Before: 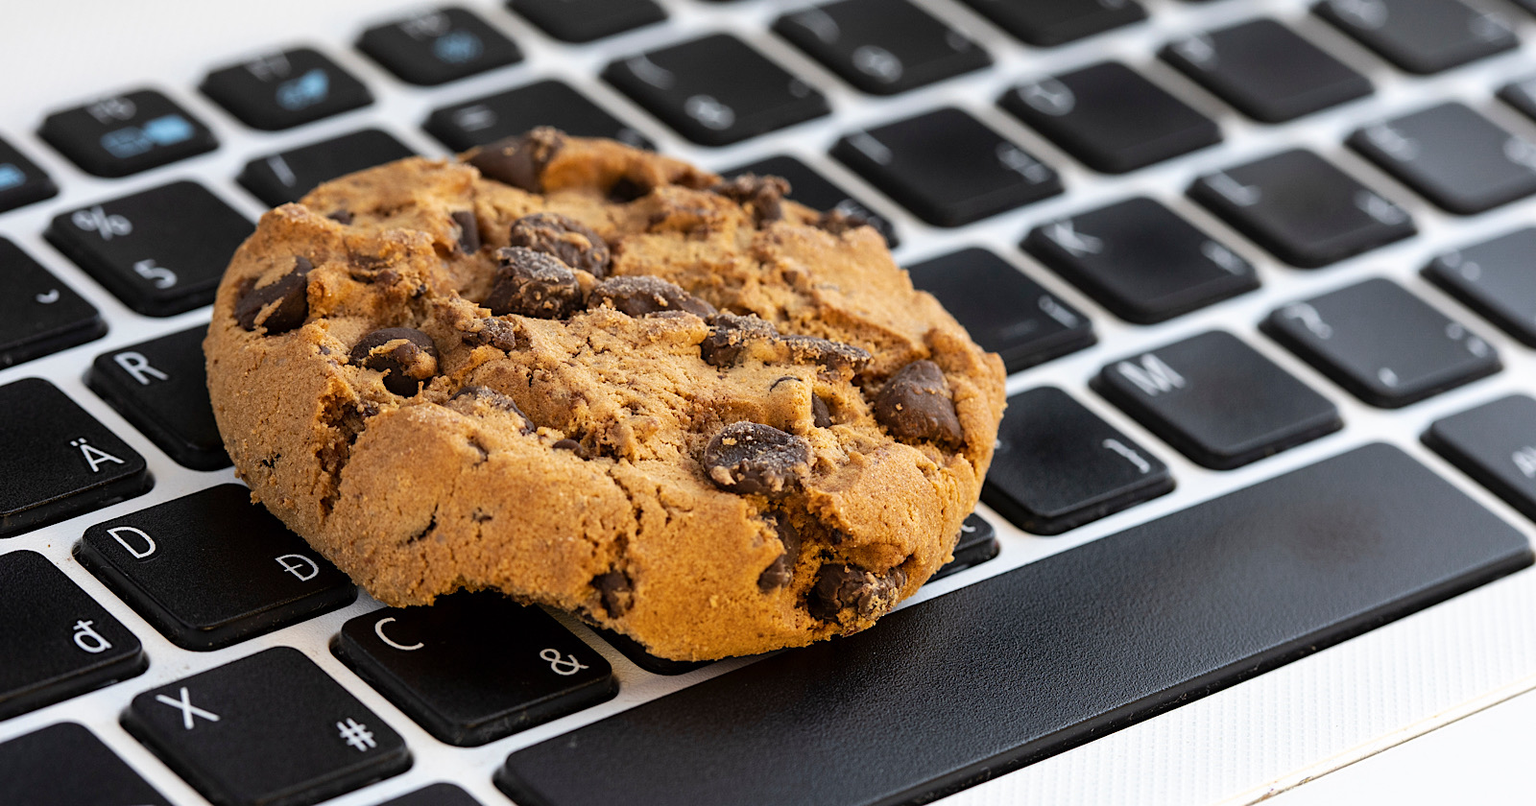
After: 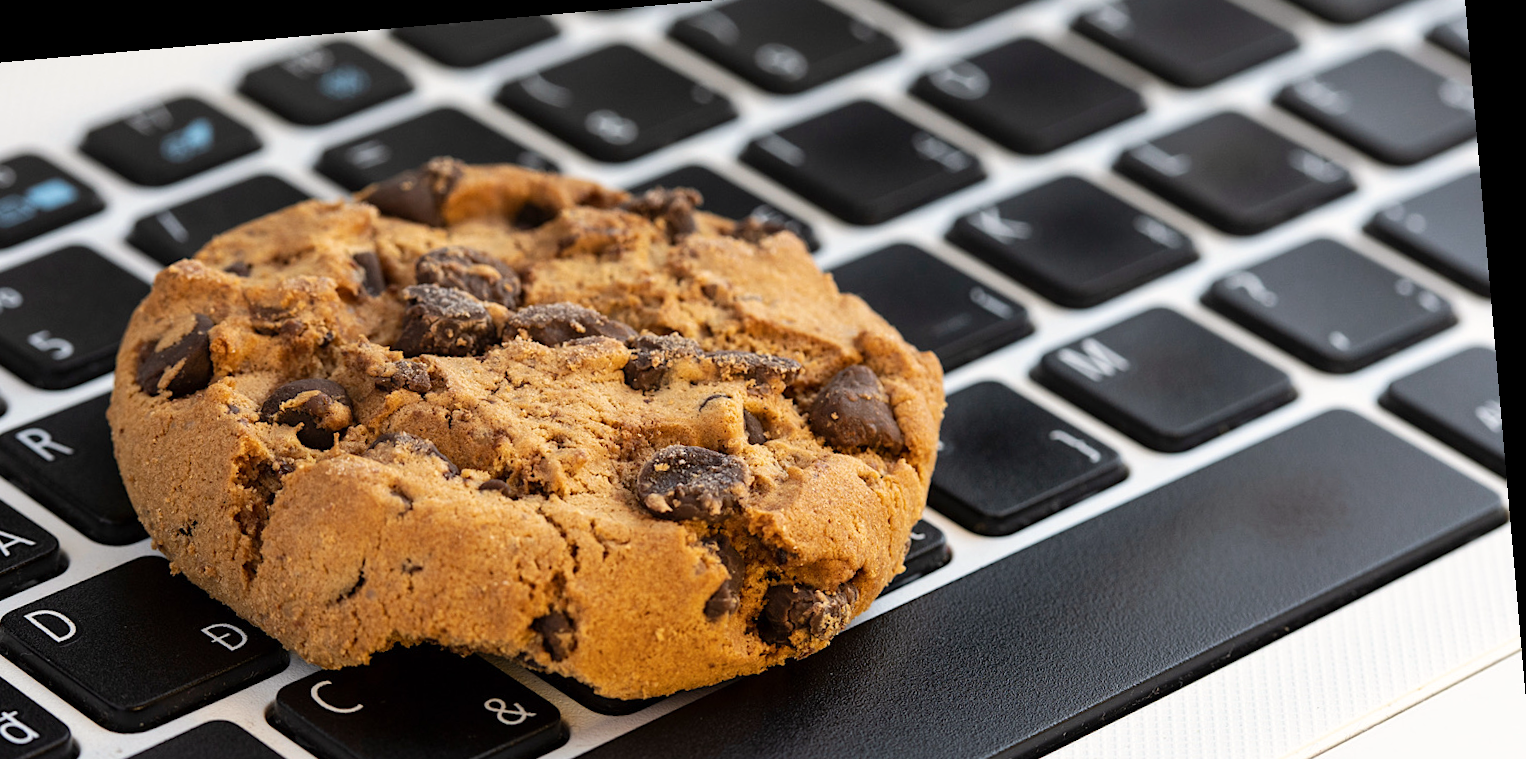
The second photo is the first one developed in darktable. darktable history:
white balance: red 1.009, blue 0.985
crop: left 8.155%, top 6.611%, bottom 15.385%
rotate and perspective: rotation -4.98°, automatic cropping off
